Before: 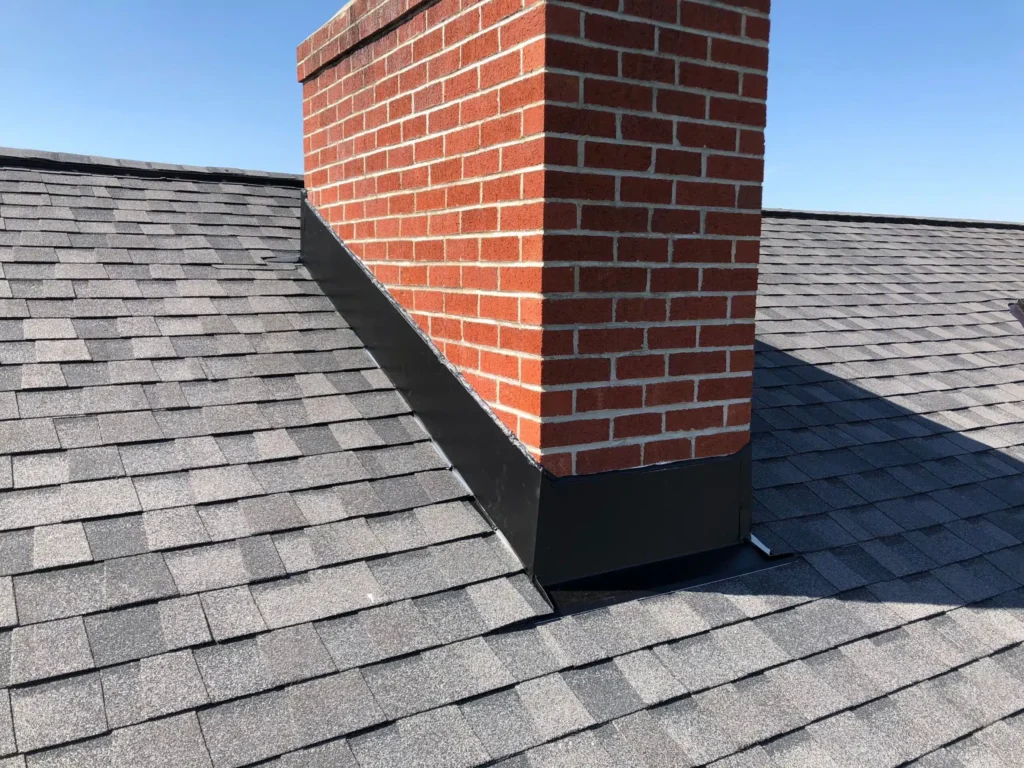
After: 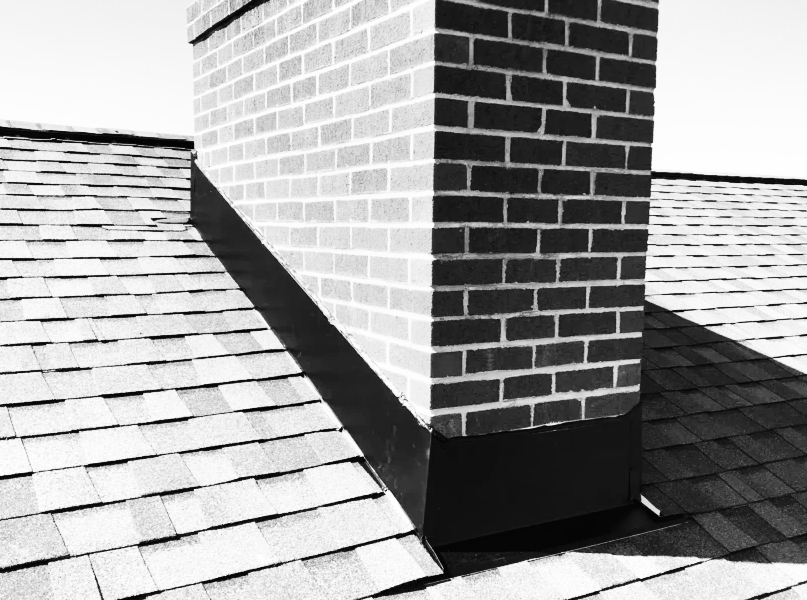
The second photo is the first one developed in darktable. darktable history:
shadows and highlights: shadows 49, highlights -41, soften with gaussian
crop and rotate: left 10.77%, top 5.1%, right 10.41%, bottom 16.76%
contrast brightness saturation: contrast 0.24, brightness 0.09
monochrome: on, module defaults
white balance: red 0.98, blue 1.034
base curve: curves: ch0 [(0, 0.003) (0.001, 0.002) (0.006, 0.004) (0.02, 0.022) (0.048, 0.086) (0.094, 0.234) (0.162, 0.431) (0.258, 0.629) (0.385, 0.8) (0.548, 0.918) (0.751, 0.988) (1, 1)], preserve colors none
